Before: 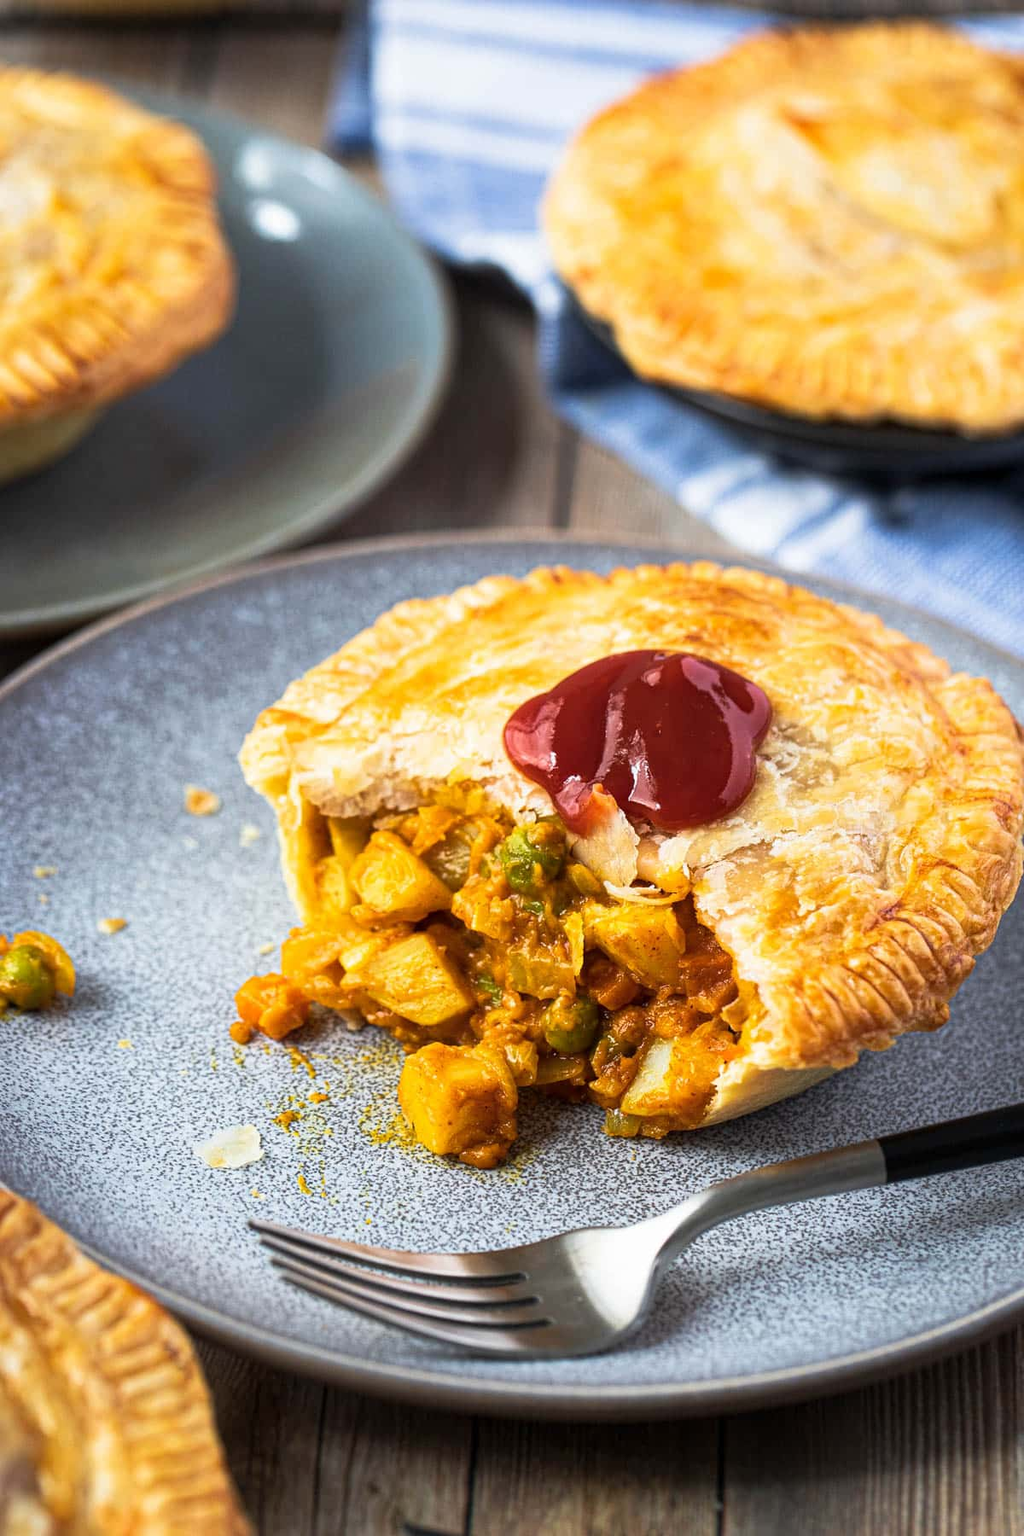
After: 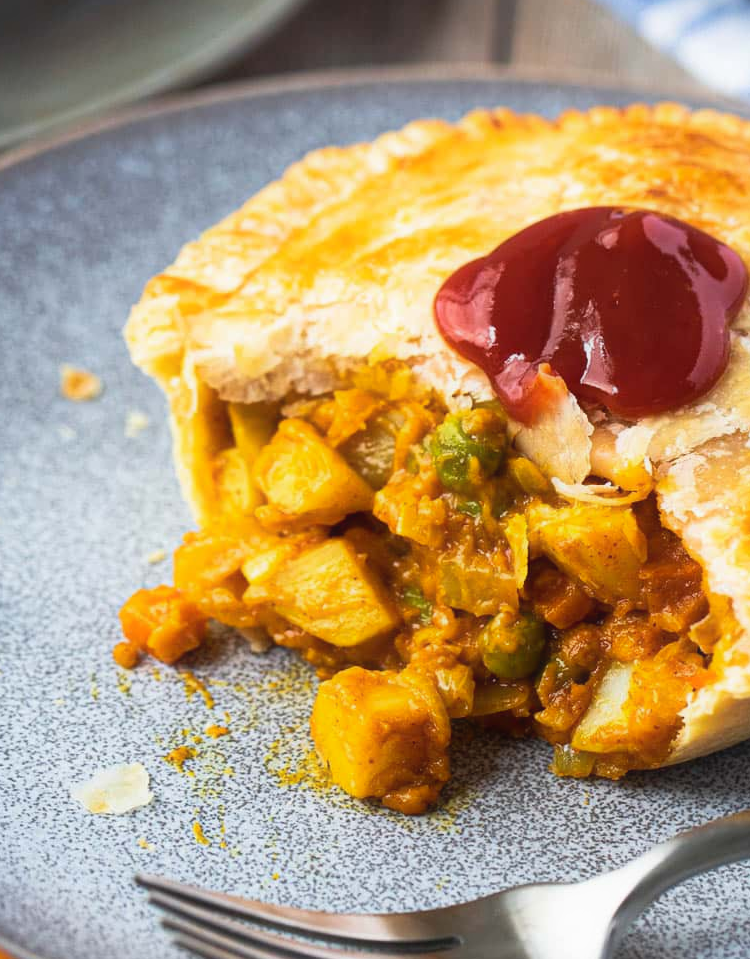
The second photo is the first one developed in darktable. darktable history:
contrast equalizer: y [[0.5, 0.542, 0.583, 0.625, 0.667, 0.708], [0.5 ×6], [0.5 ×6], [0, 0.033, 0.067, 0.1, 0.133, 0.167], [0, 0.05, 0.1, 0.15, 0.2, 0.25]], mix -0.304
crop: left 13.002%, top 30.861%, right 24.477%, bottom 15.858%
